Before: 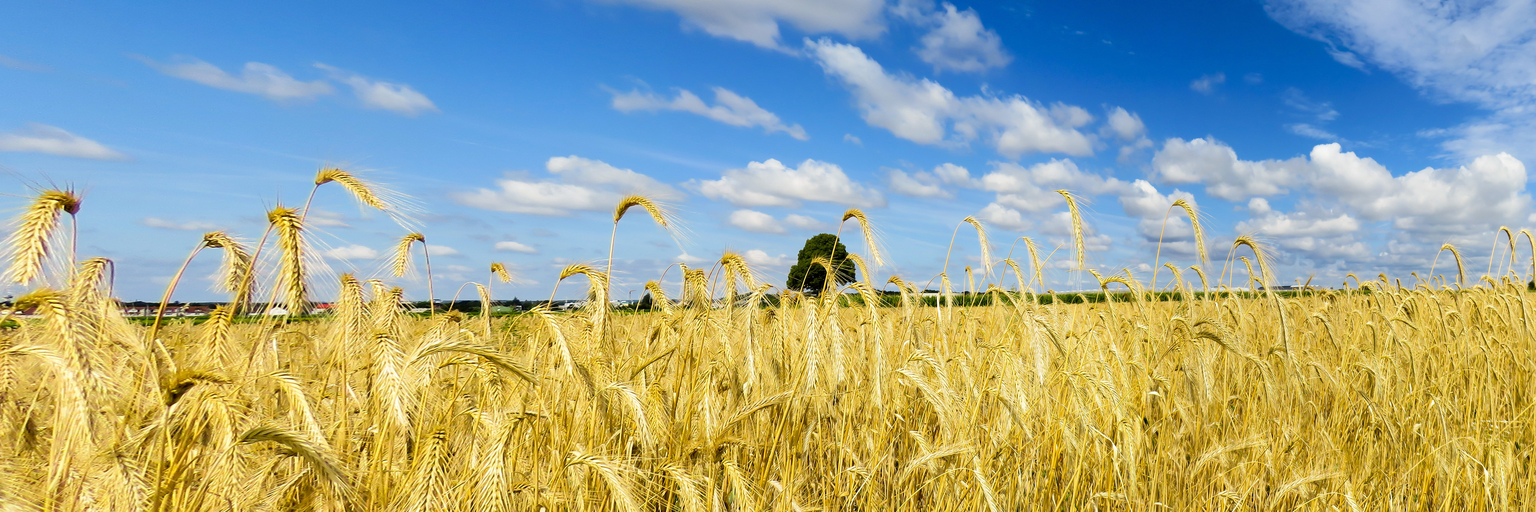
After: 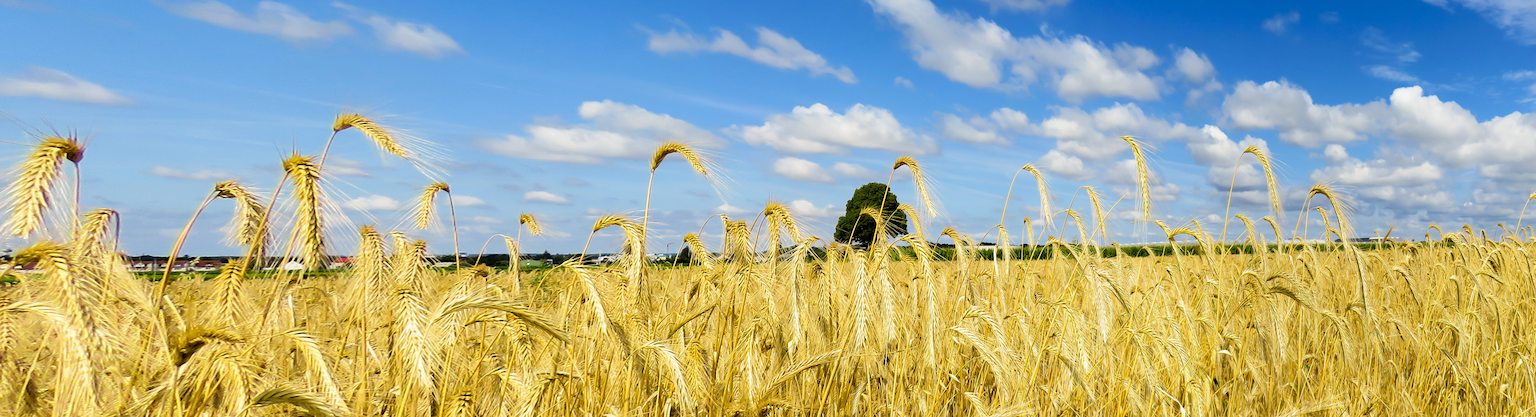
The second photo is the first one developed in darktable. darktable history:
crop and rotate: angle 0.044°, top 12.065%, right 5.635%, bottom 10.829%
